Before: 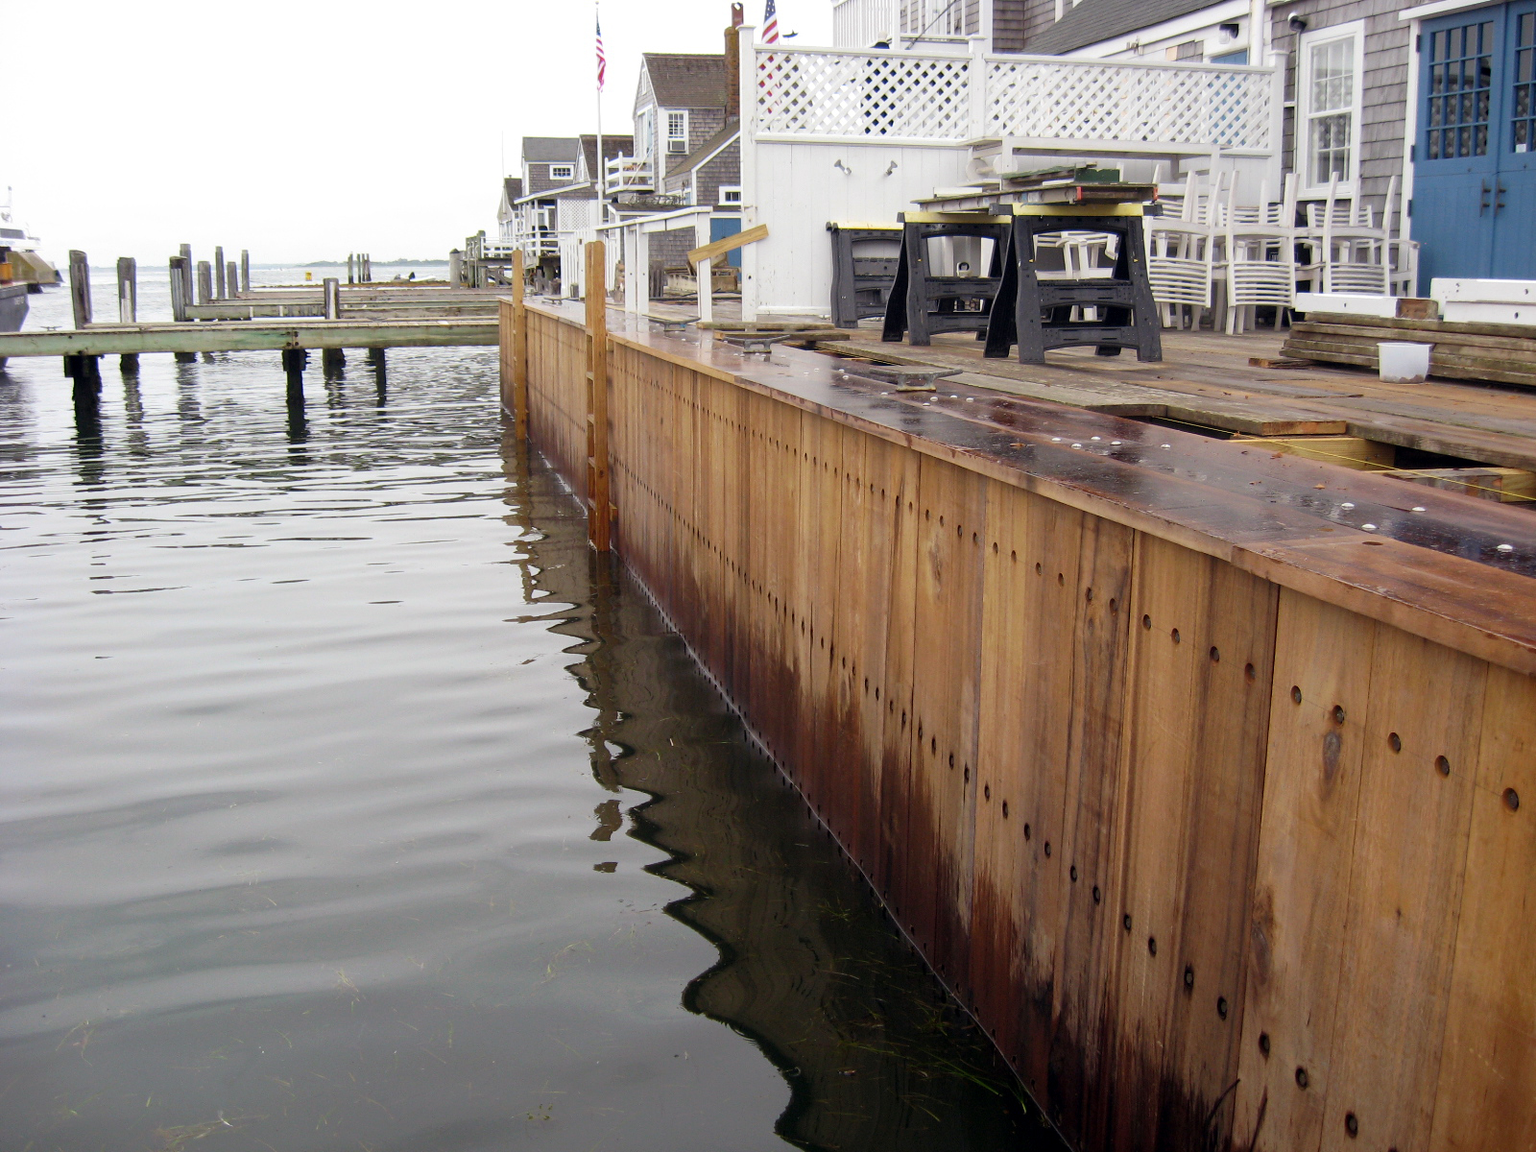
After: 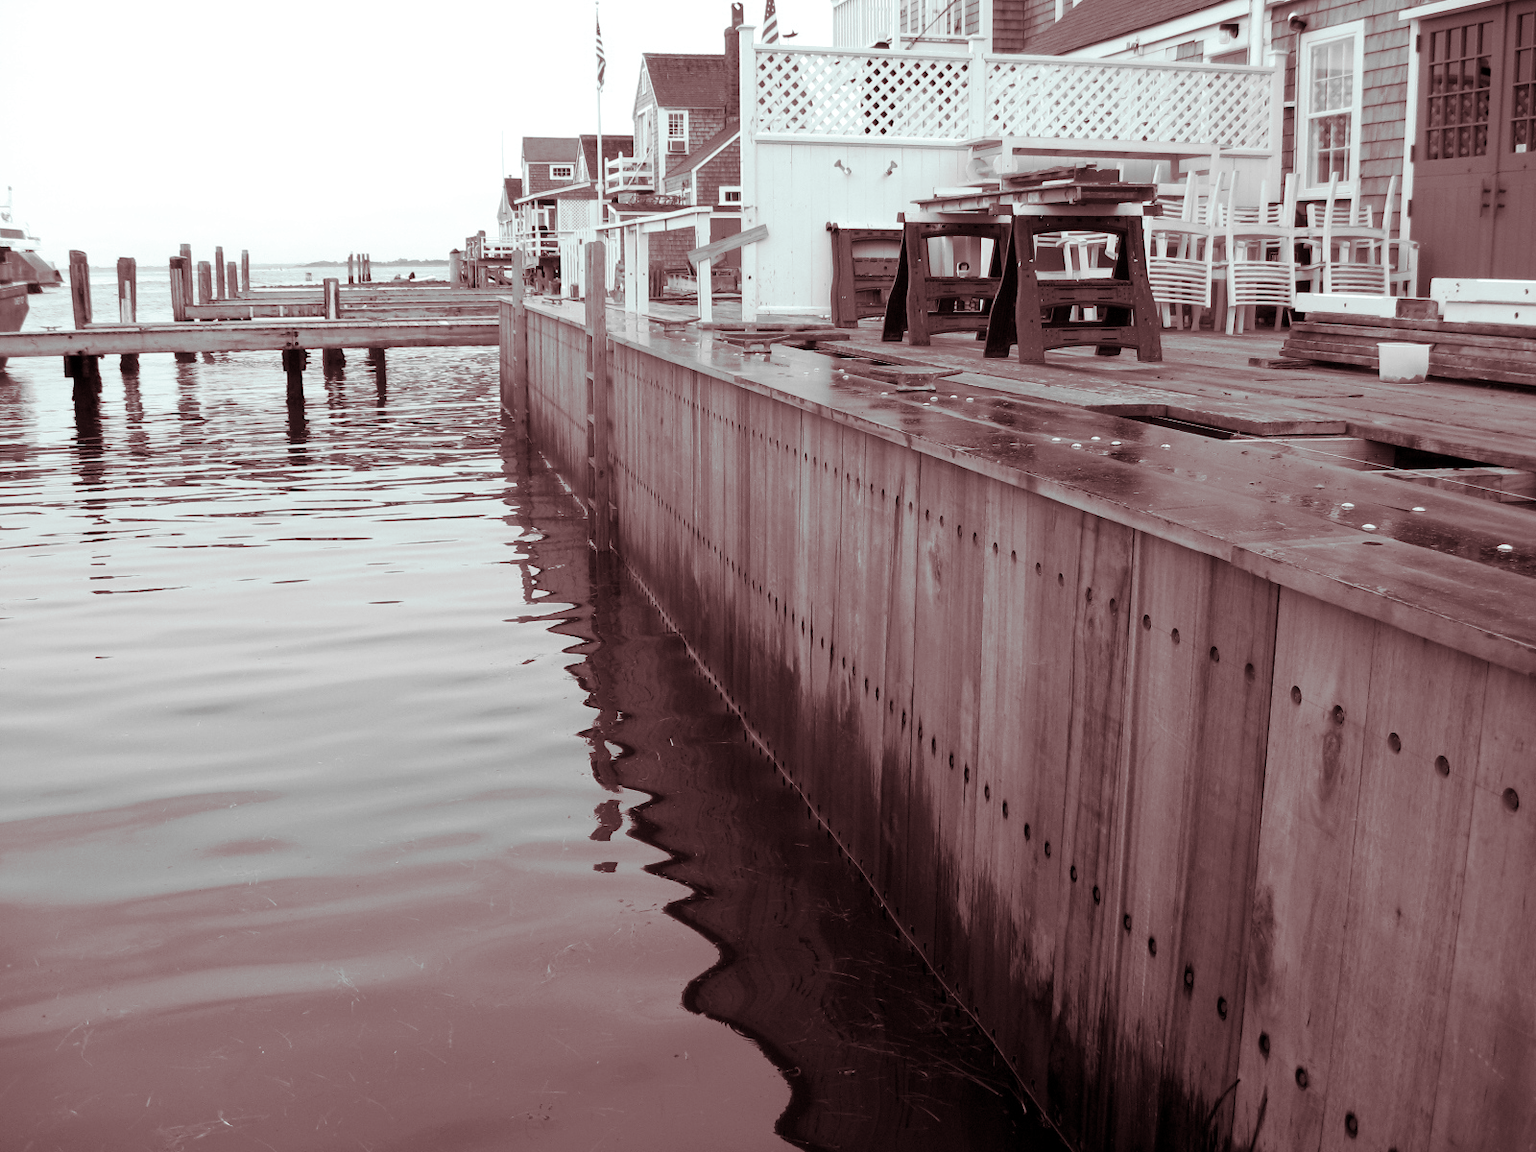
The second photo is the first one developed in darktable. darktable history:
monochrome: on, module defaults
split-toning: highlights › hue 180°
